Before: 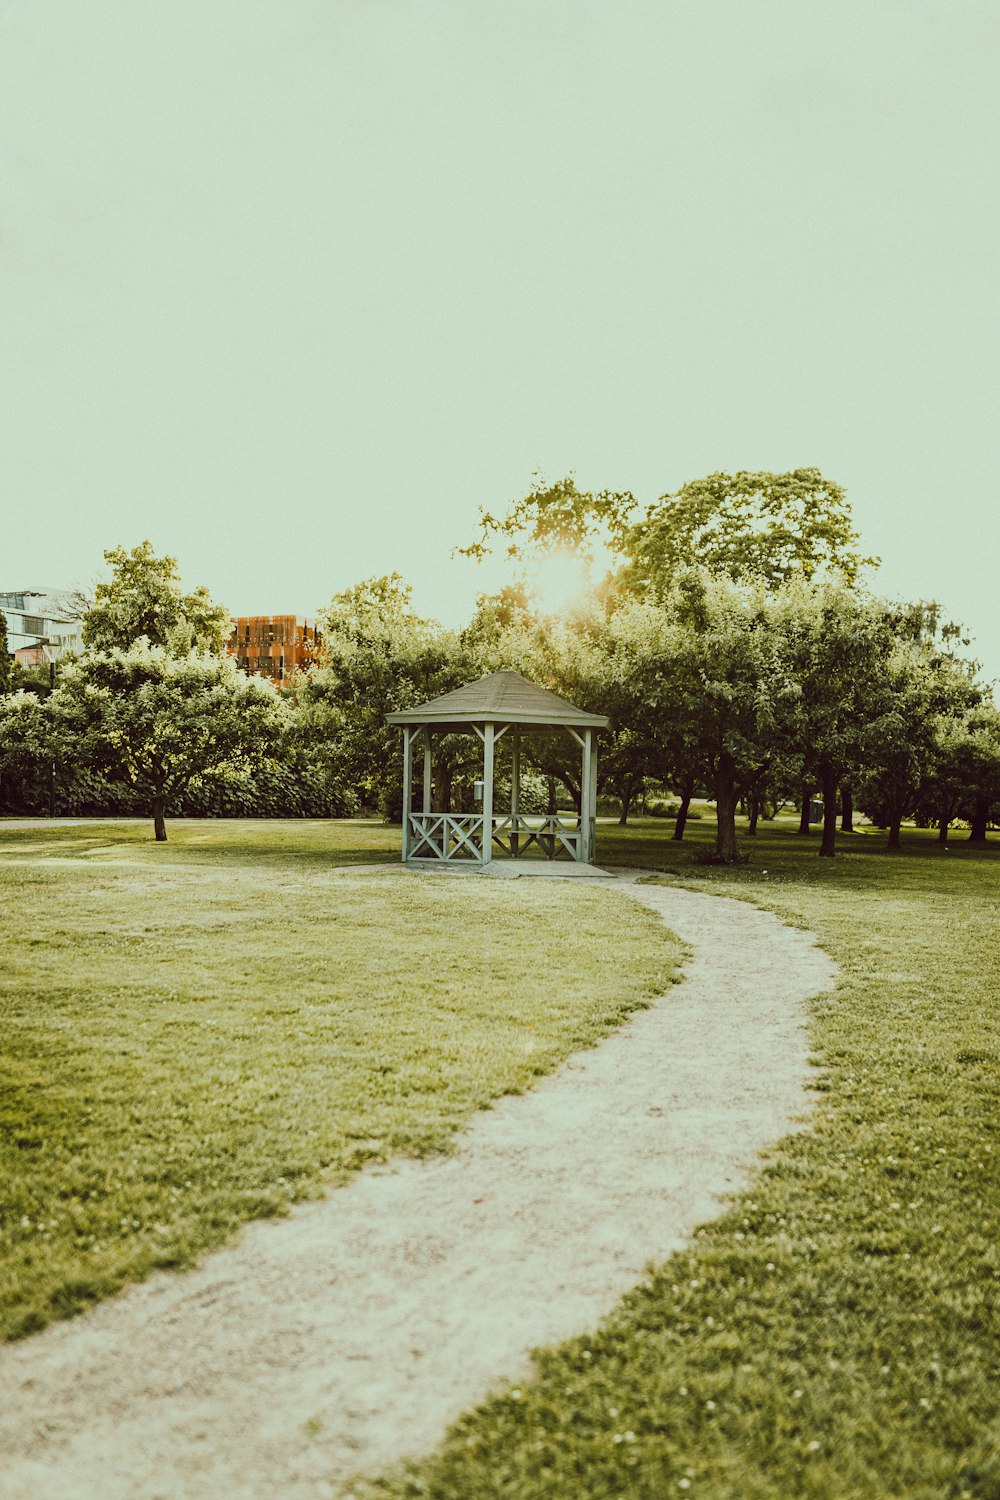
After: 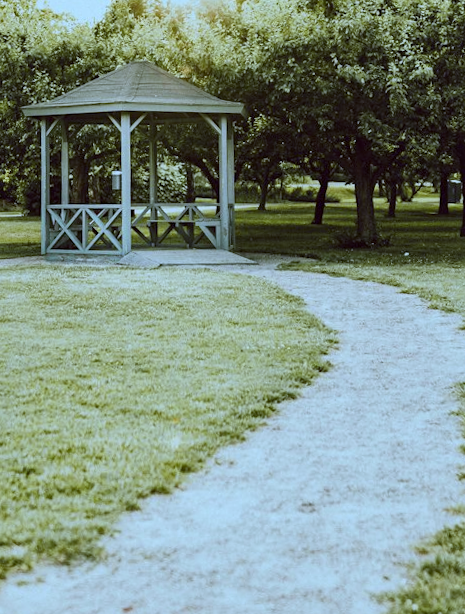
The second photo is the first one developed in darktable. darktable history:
white balance: red 0.871, blue 1.249
local contrast: mode bilateral grid, contrast 25, coarseness 50, detail 123%, midtone range 0.2
crop: left 35.03%, top 36.625%, right 14.663%, bottom 20.057%
rotate and perspective: rotation -1.68°, lens shift (vertical) -0.146, crop left 0.049, crop right 0.912, crop top 0.032, crop bottom 0.96
